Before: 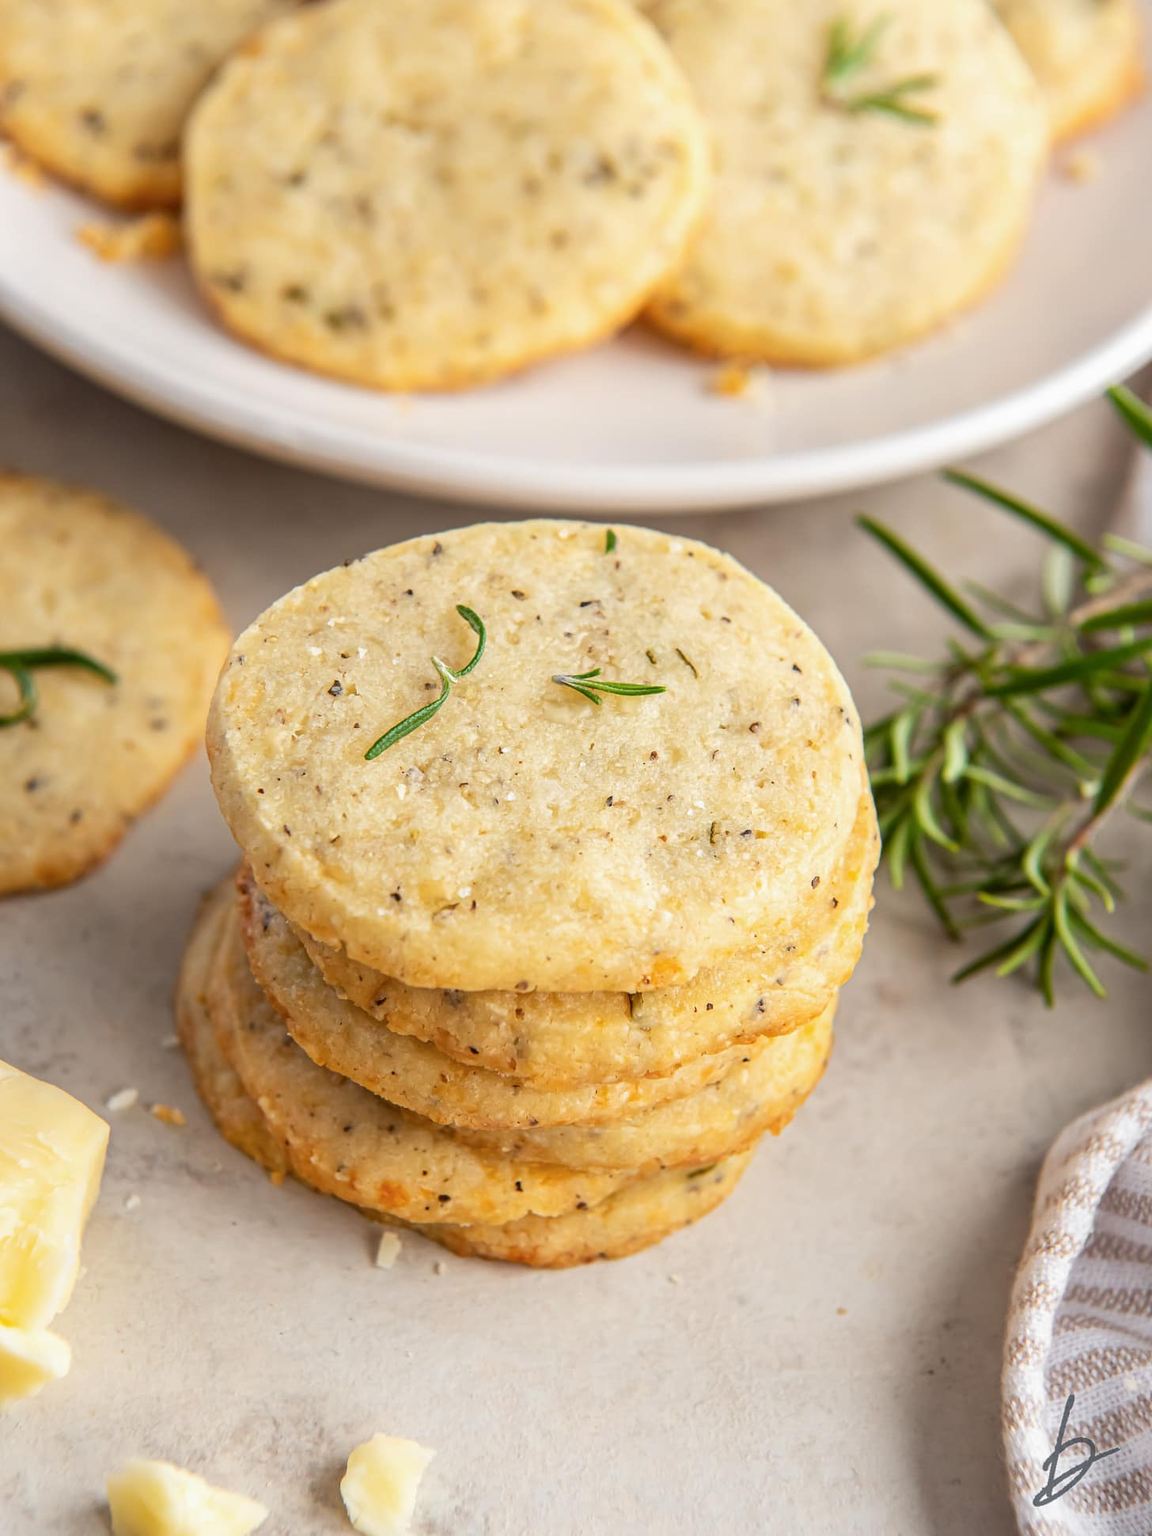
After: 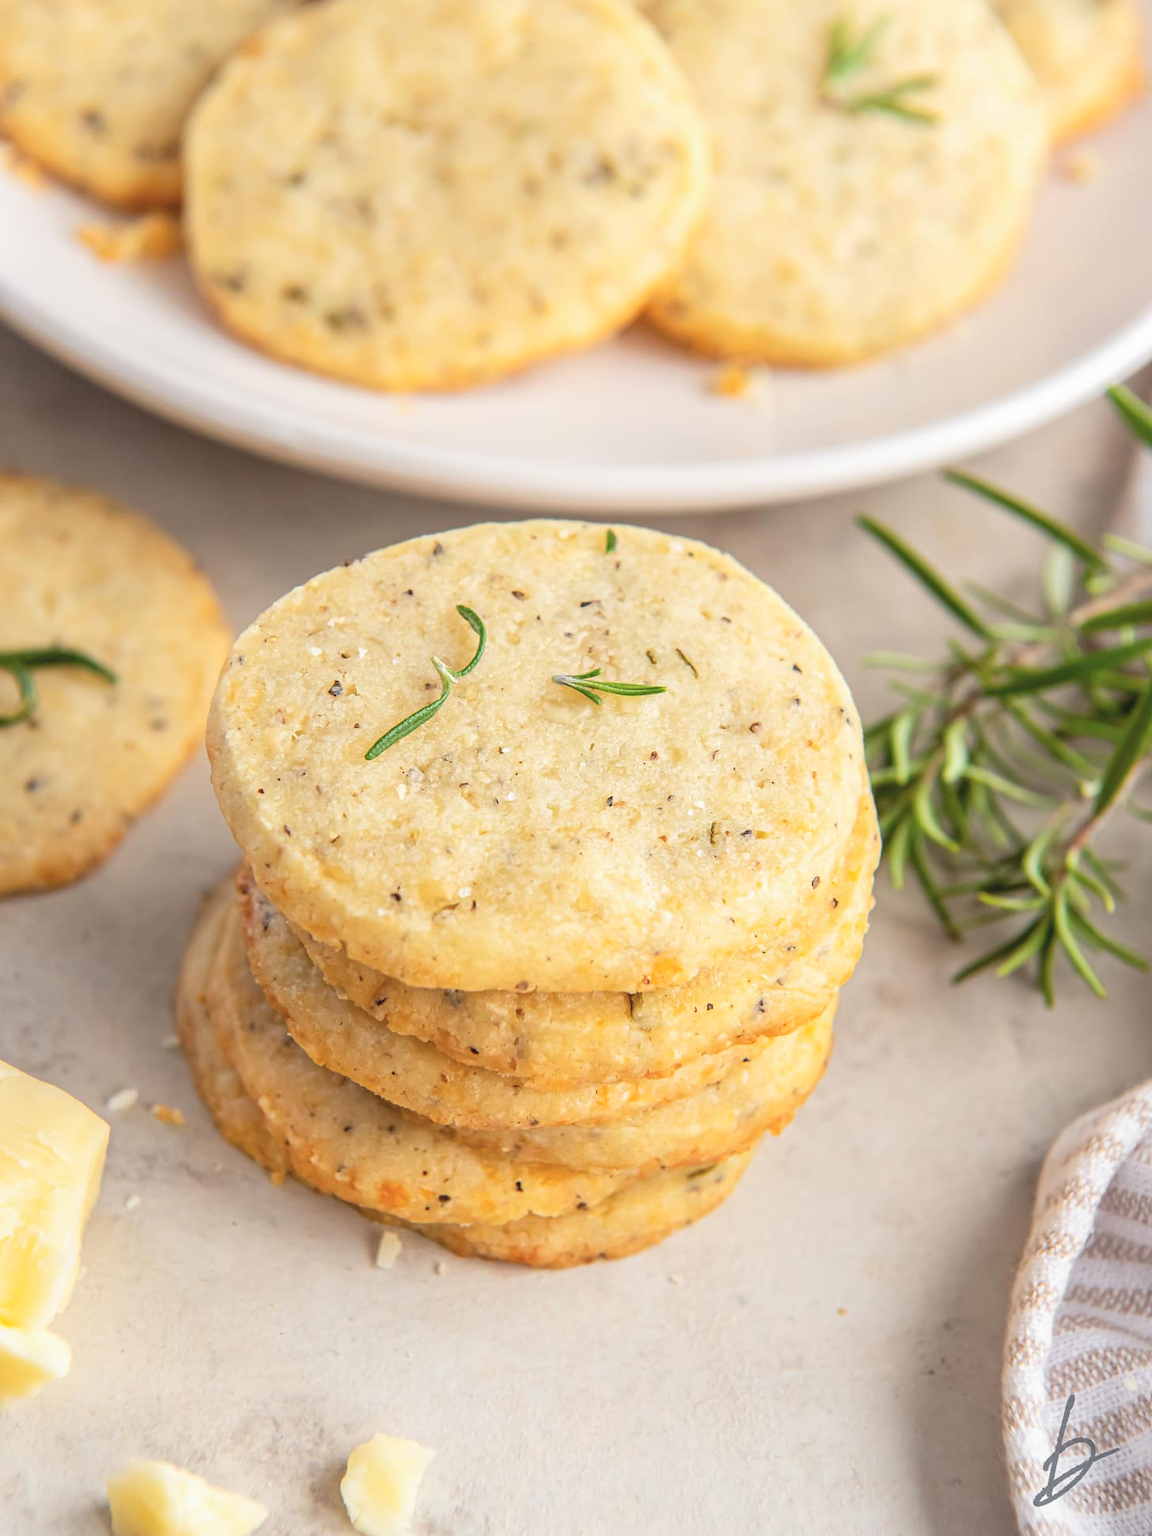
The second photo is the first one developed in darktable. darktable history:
rgb levels: preserve colors max RGB
contrast brightness saturation: brightness 0.15
